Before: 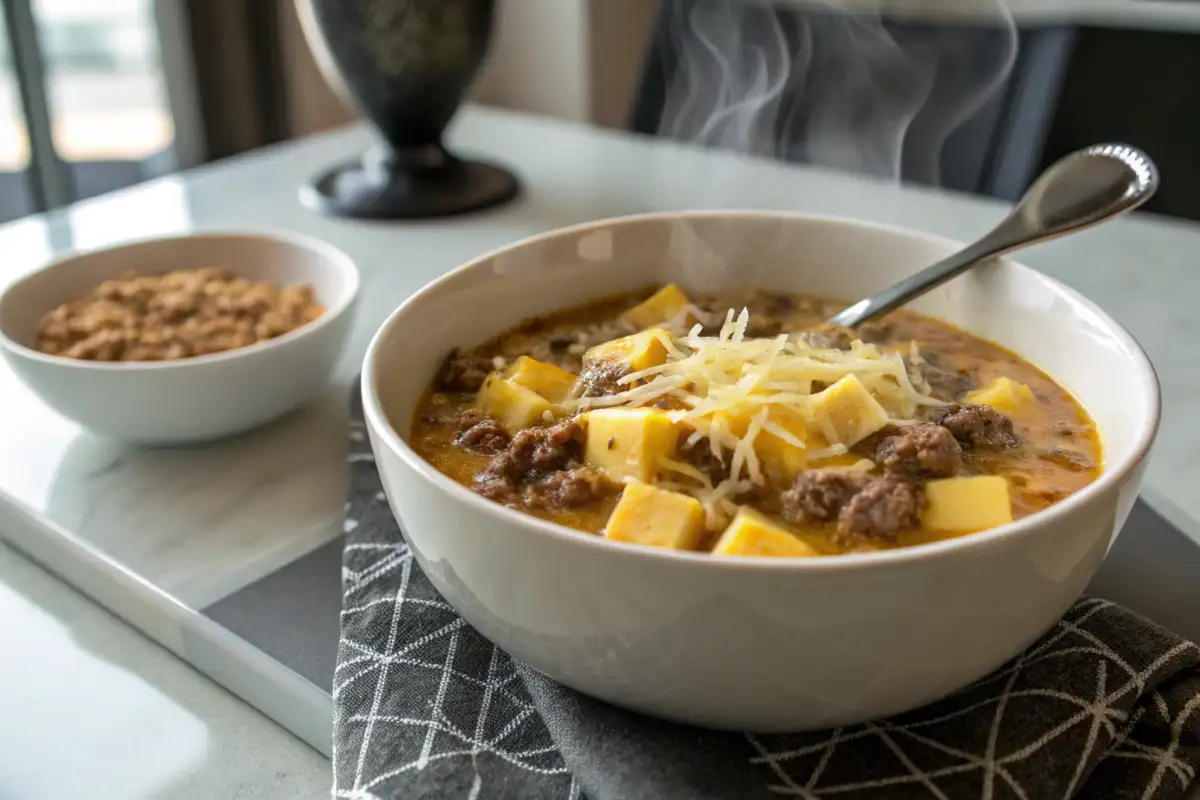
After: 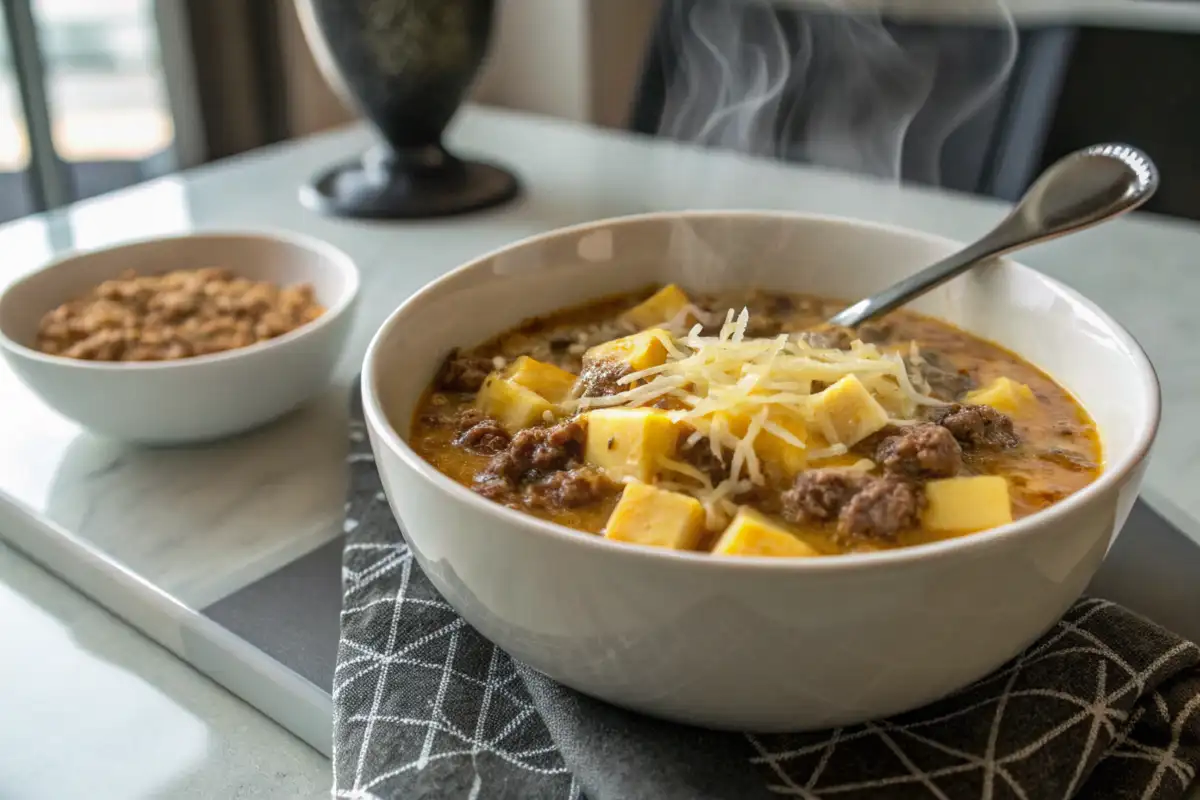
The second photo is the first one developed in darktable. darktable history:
local contrast: detail 110%
tone equalizer: on, module defaults
